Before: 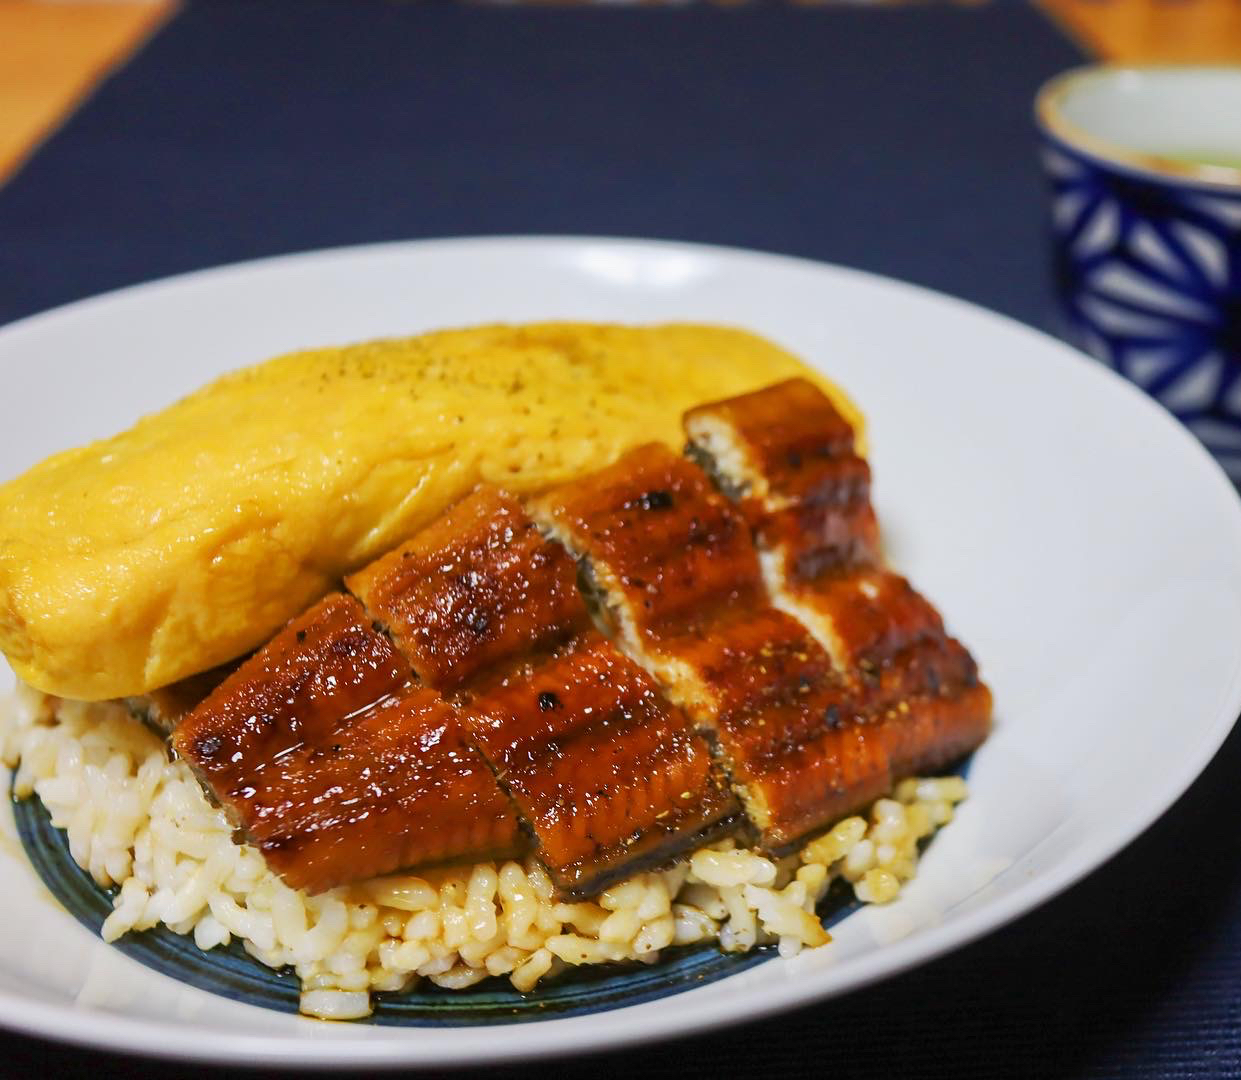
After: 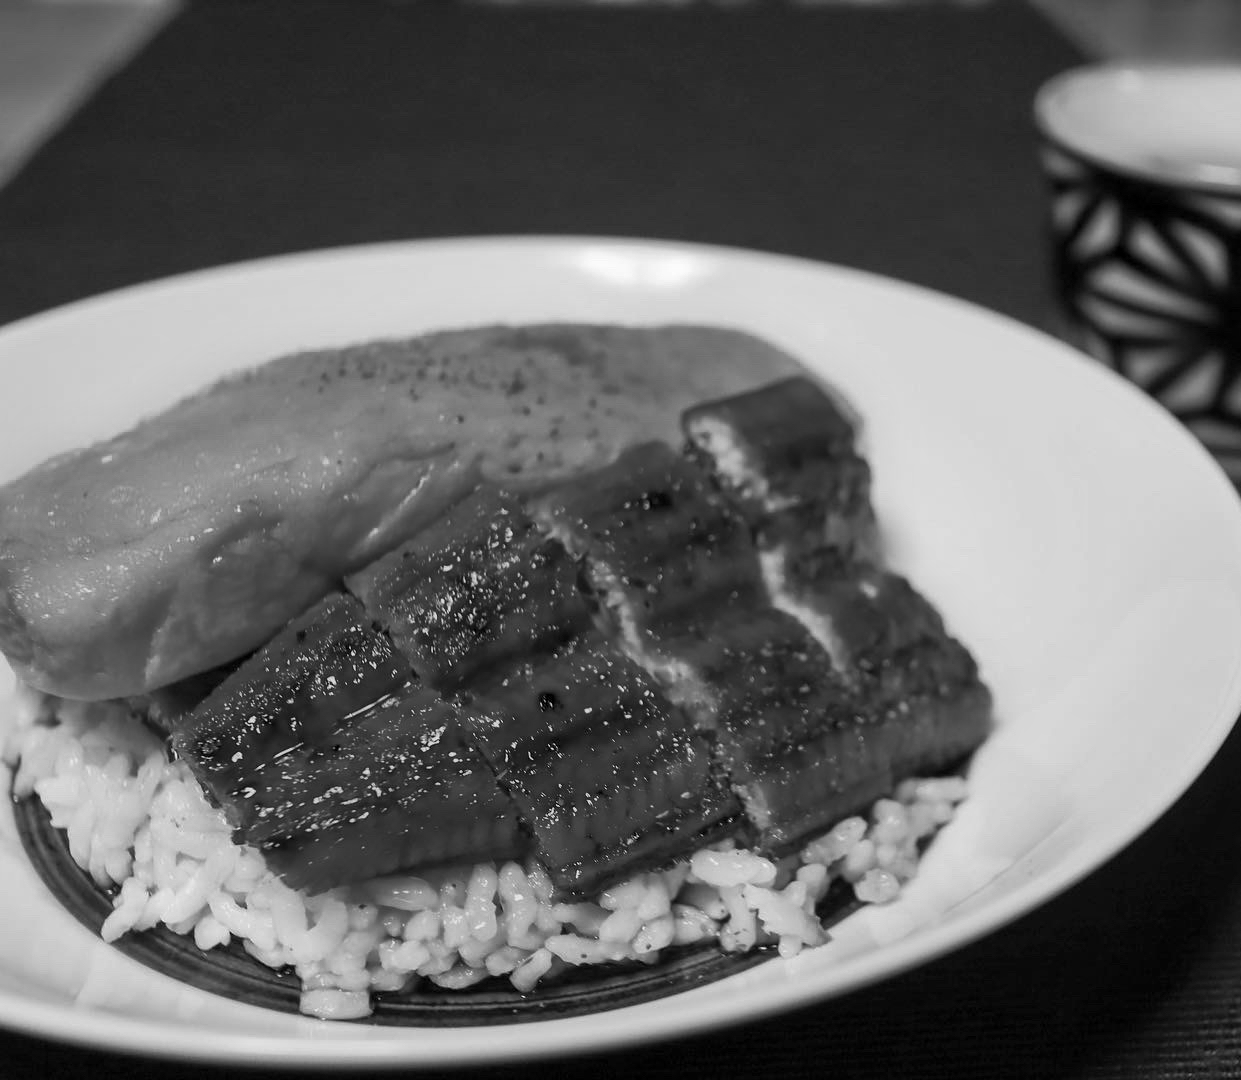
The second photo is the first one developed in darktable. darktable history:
monochrome: a -11.7, b 1.62, size 0.5, highlights 0.38
local contrast: mode bilateral grid, contrast 20, coarseness 50, detail 132%, midtone range 0.2
